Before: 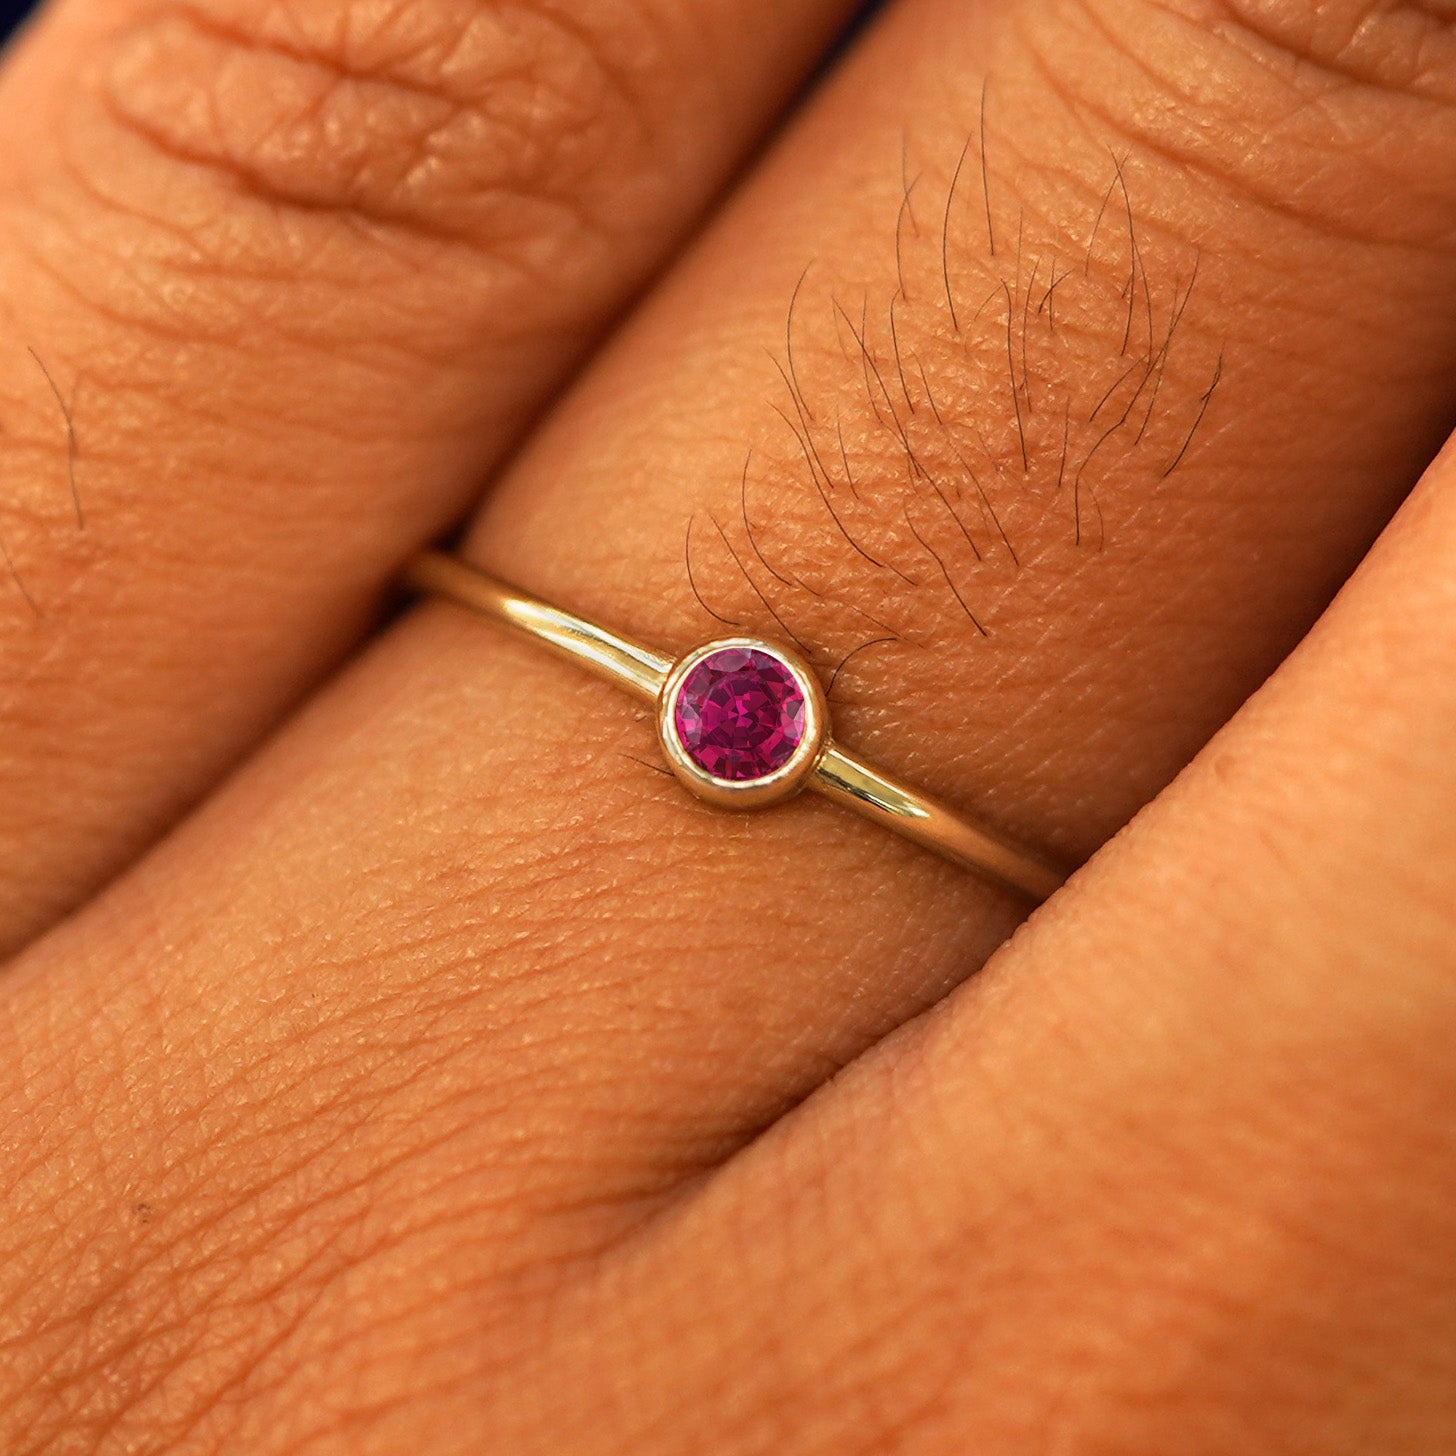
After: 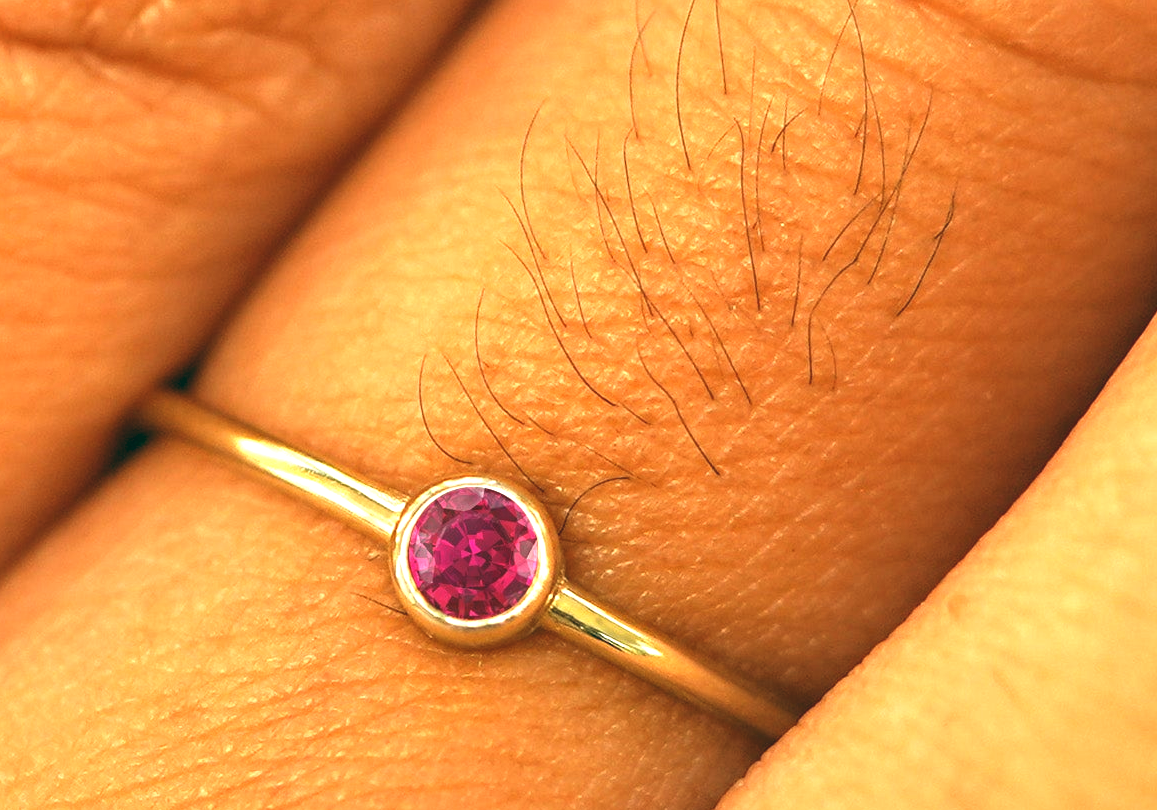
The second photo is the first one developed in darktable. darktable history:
exposure: black level correction 0.001, exposure 1.129 EV, compensate exposure bias true, compensate highlight preservation false
color balance: lift [1.005, 0.99, 1.007, 1.01], gamma [1, 1.034, 1.032, 0.966], gain [0.873, 1.055, 1.067, 0.933]
crop: left 18.38%, top 11.092%, right 2.134%, bottom 33.217%
